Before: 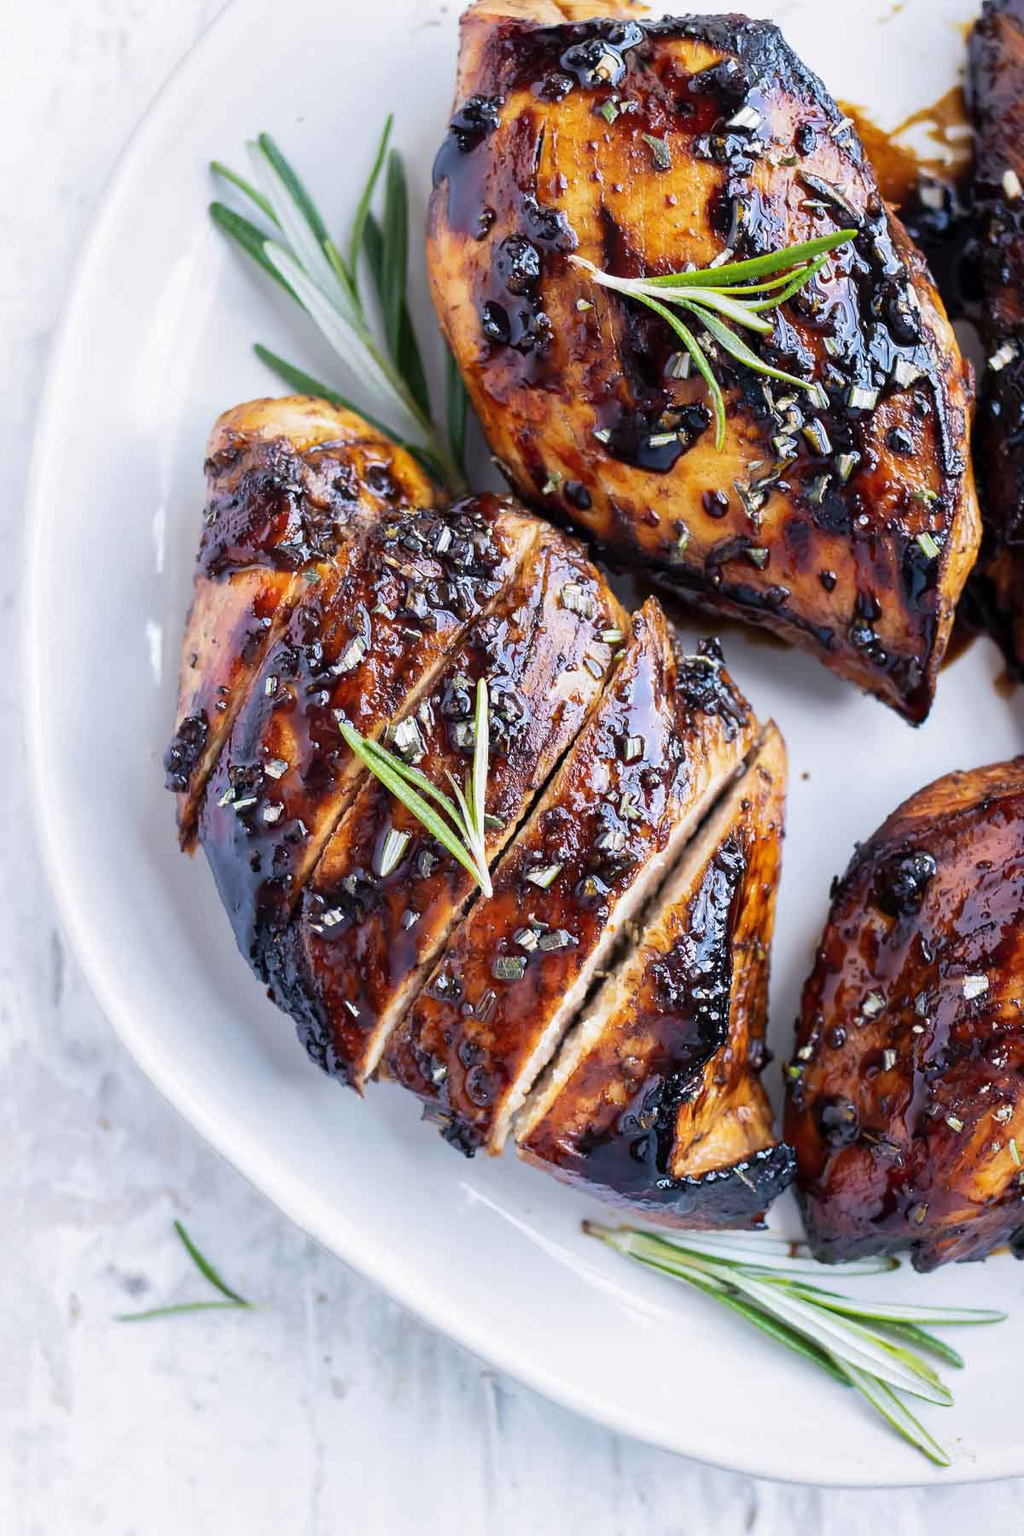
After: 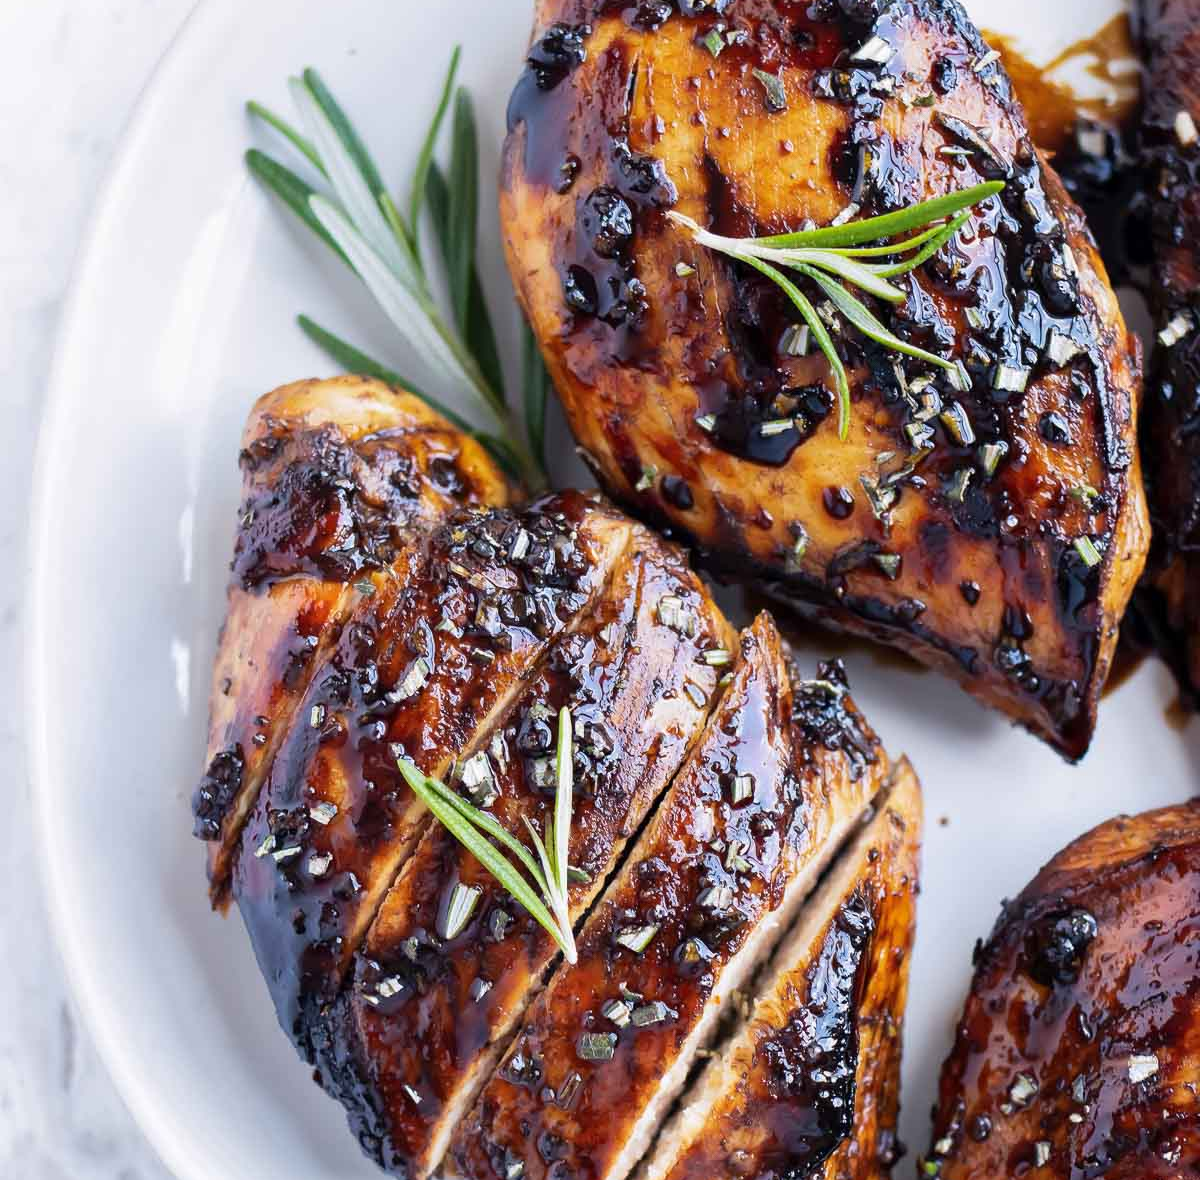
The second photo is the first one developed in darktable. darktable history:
crop and rotate: top 4.9%, bottom 29.492%
